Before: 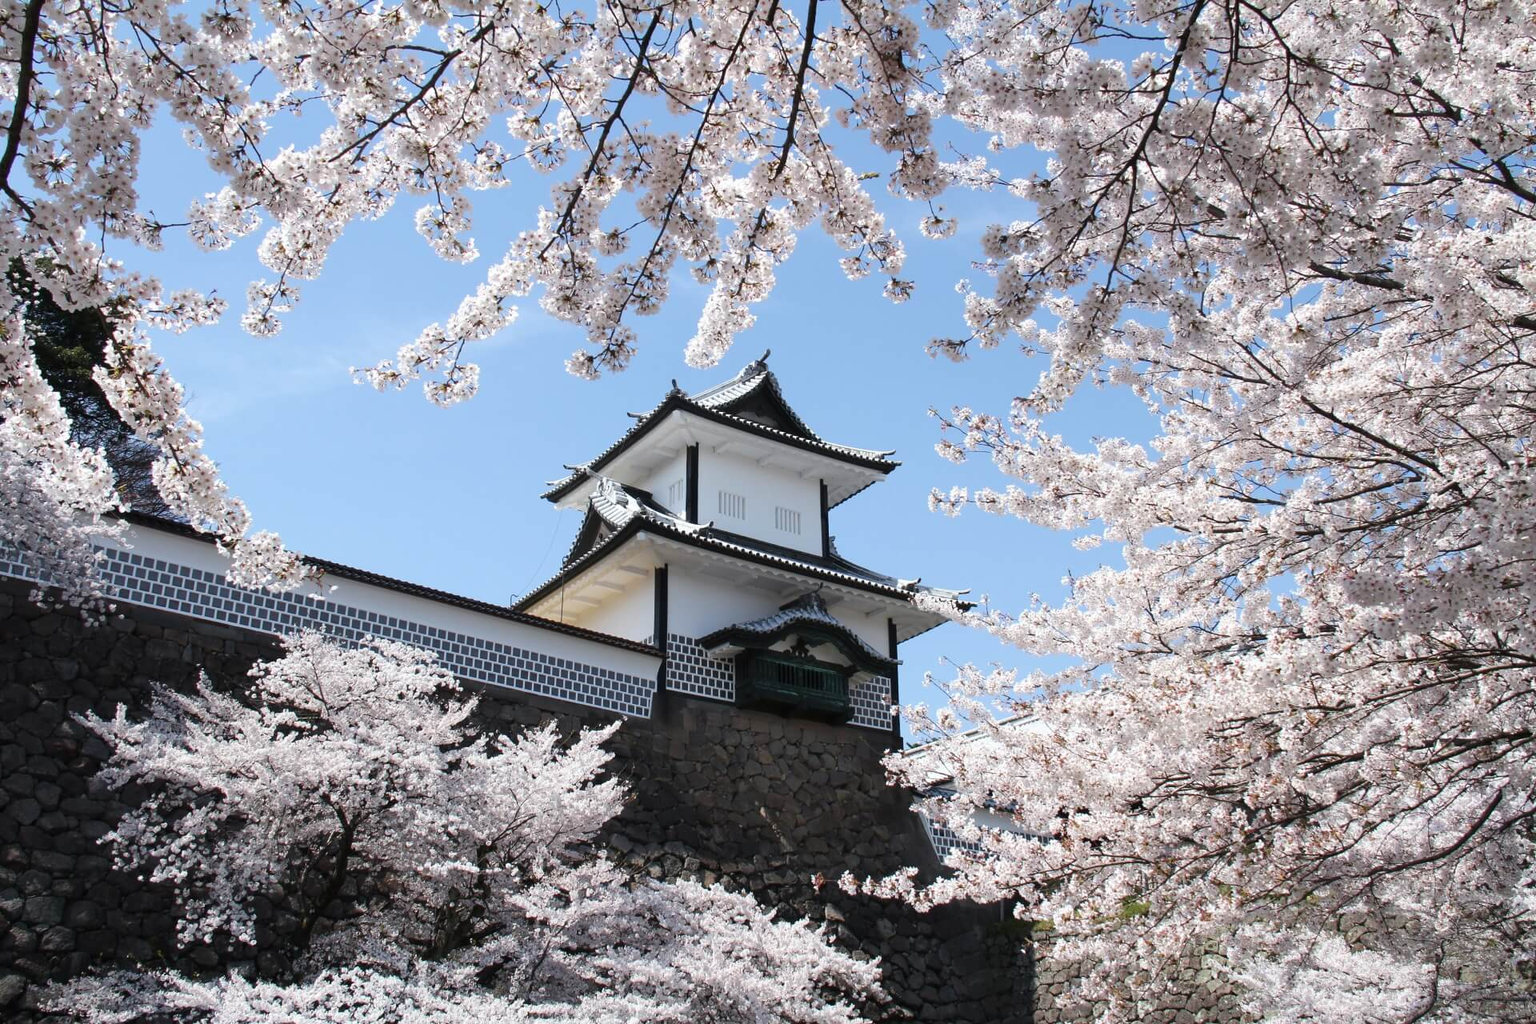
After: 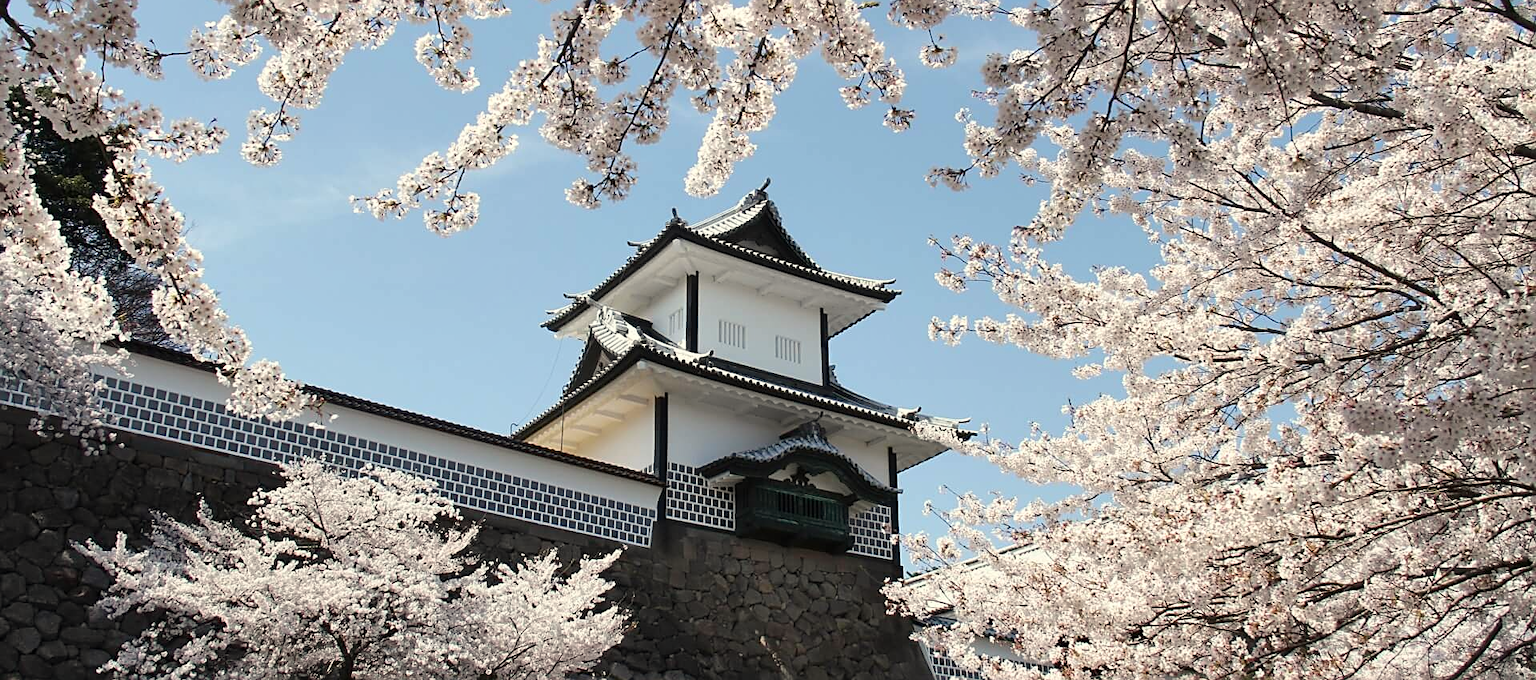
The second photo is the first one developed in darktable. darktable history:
sharpen: on, module defaults
white balance: red 1.029, blue 0.92
shadows and highlights: radius 125.46, shadows 30.51, highlights -30.51, low approximation 0.01, soften with gaussian
crop: top 16.727%, bottom 16.727%
